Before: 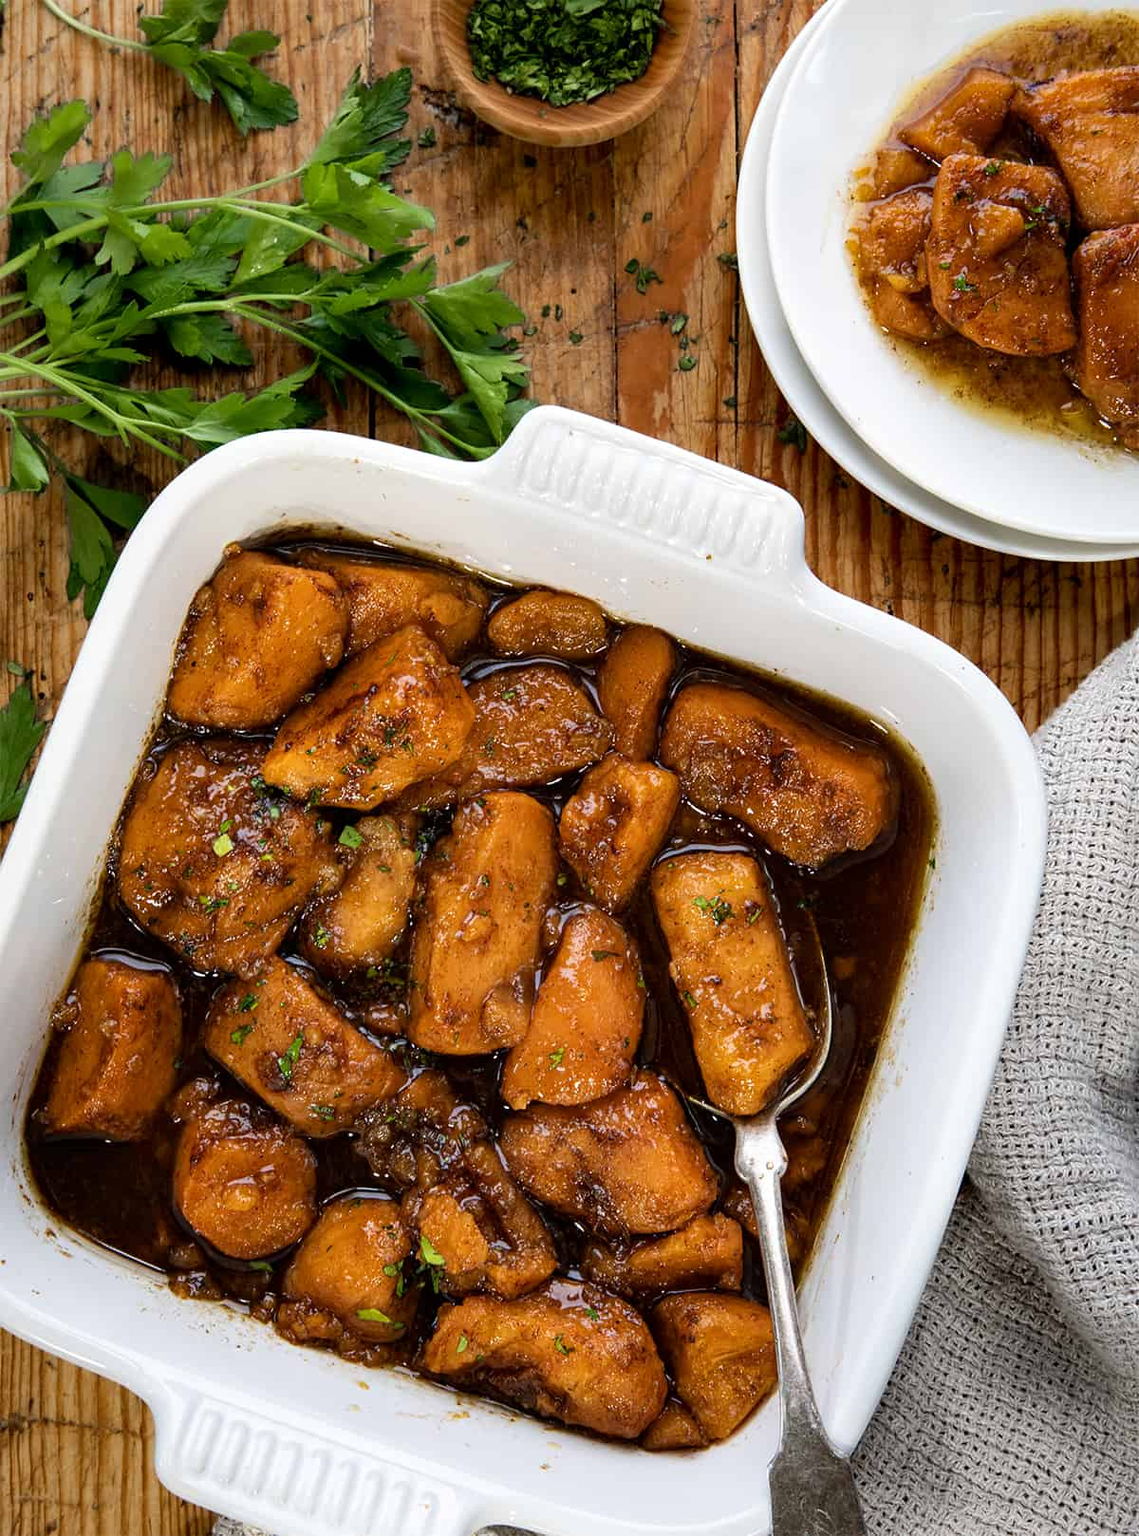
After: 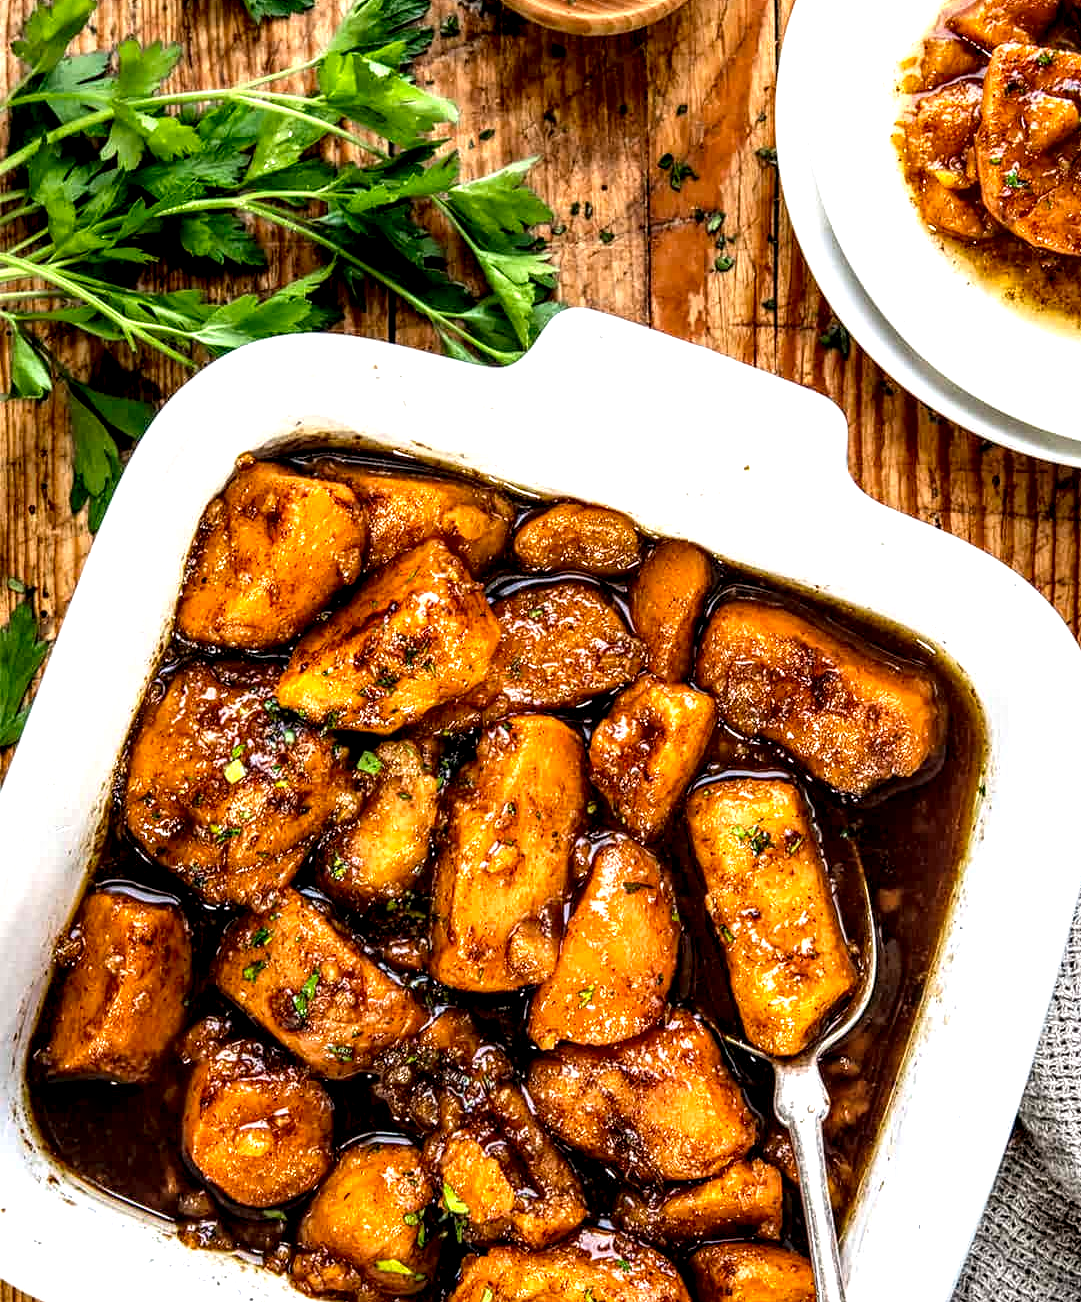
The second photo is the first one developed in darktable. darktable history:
crop: top 7.411%, right 9.916%, bottom 12.086%
tone curve: curves: ch0 [(0, 0) (0.003, 0.003) (0.011, 0.011) (0.025, 0.025) (0.044, 0.045) (0.069, 0.07) (0.1, 0.101) (0.136, 0.138) (0.177, 0.18) (0.224, 0.228) (0.277, 0.281) (0.335, 0.34) (0.399, 0.405) (0.468, 0.475) (0.543, 0.551) (0.623, 0.633) (0.709, 0.72) (0.801, 0.813) (0.898, 0.907) (1, 1)], color space Lab, independent channels, preserve colors none
exposure: exposure 0.604 EV, compensate highlight preservation false
local contrast: detail 203%
